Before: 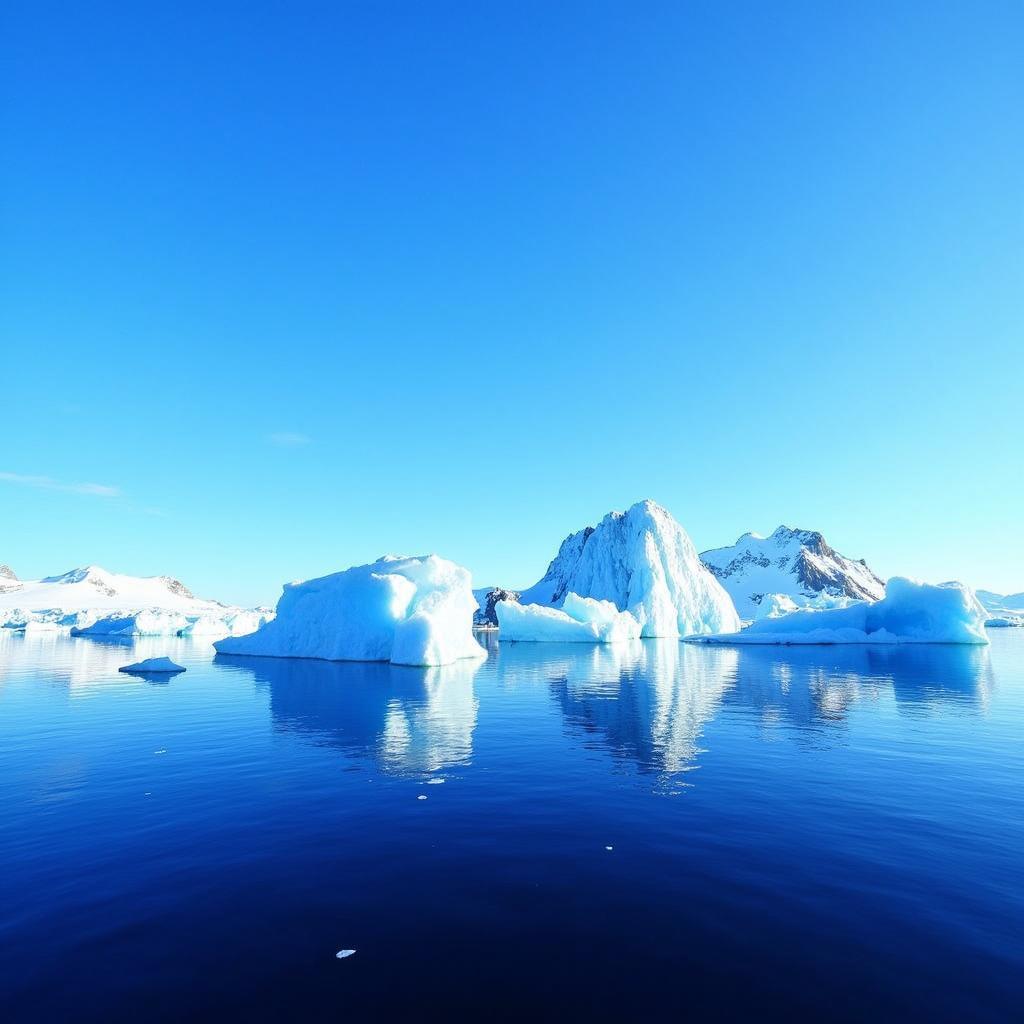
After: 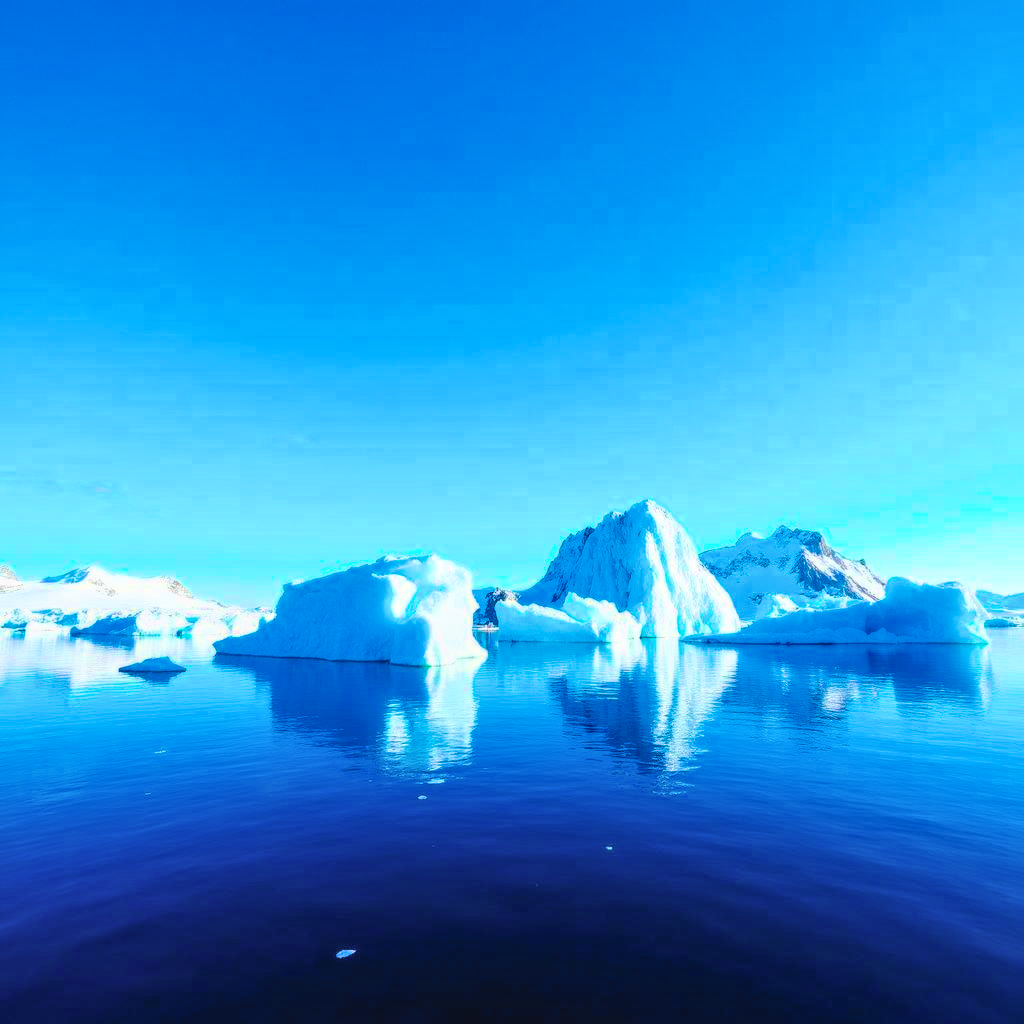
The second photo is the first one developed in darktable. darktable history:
filmic rgb: black relative exposure -7.65 EV, white relative exposure 4.56 EV, hardness 3.61, color science v6 (2022)
local contrast: on, module defaults
tone equalizer: on, module defaults
color balance rgb: linear chroma grading › global chroma 25%, perceptual saturation grading › global saturation 40%, perceptual brilliance grading › global brilliance 30%, global vibrance 40%
